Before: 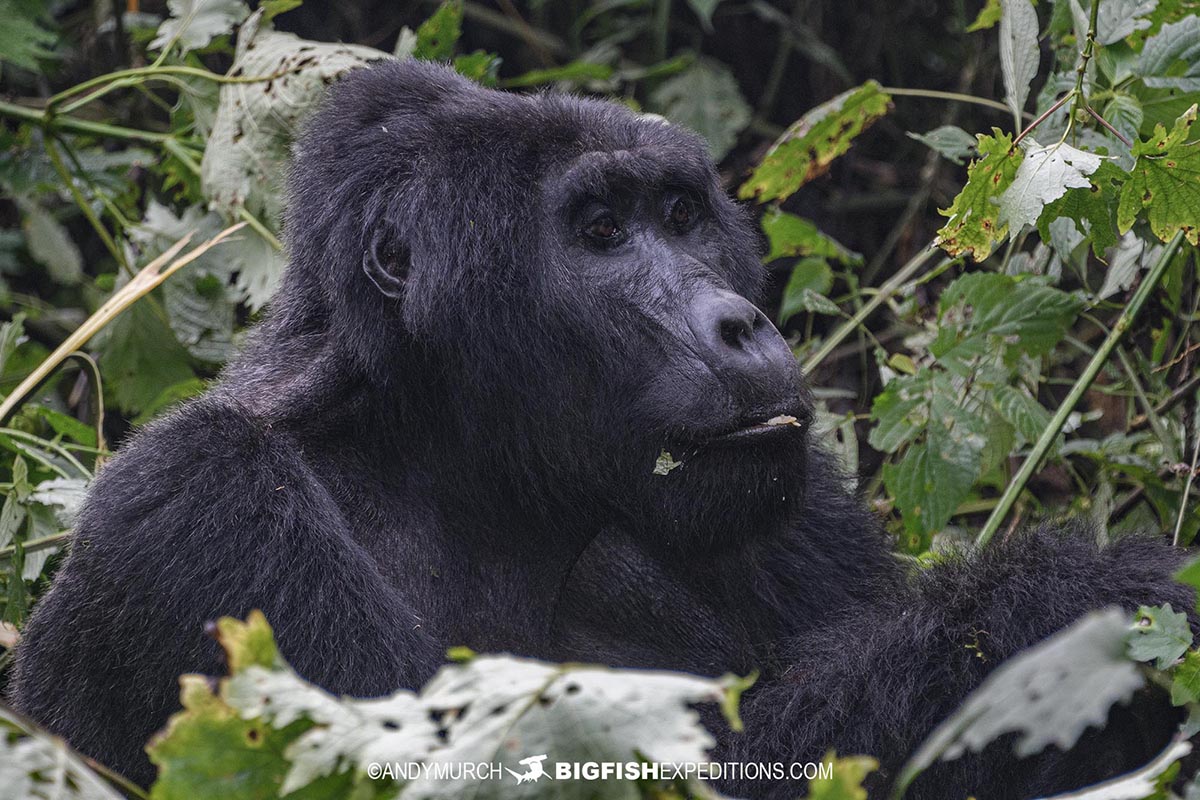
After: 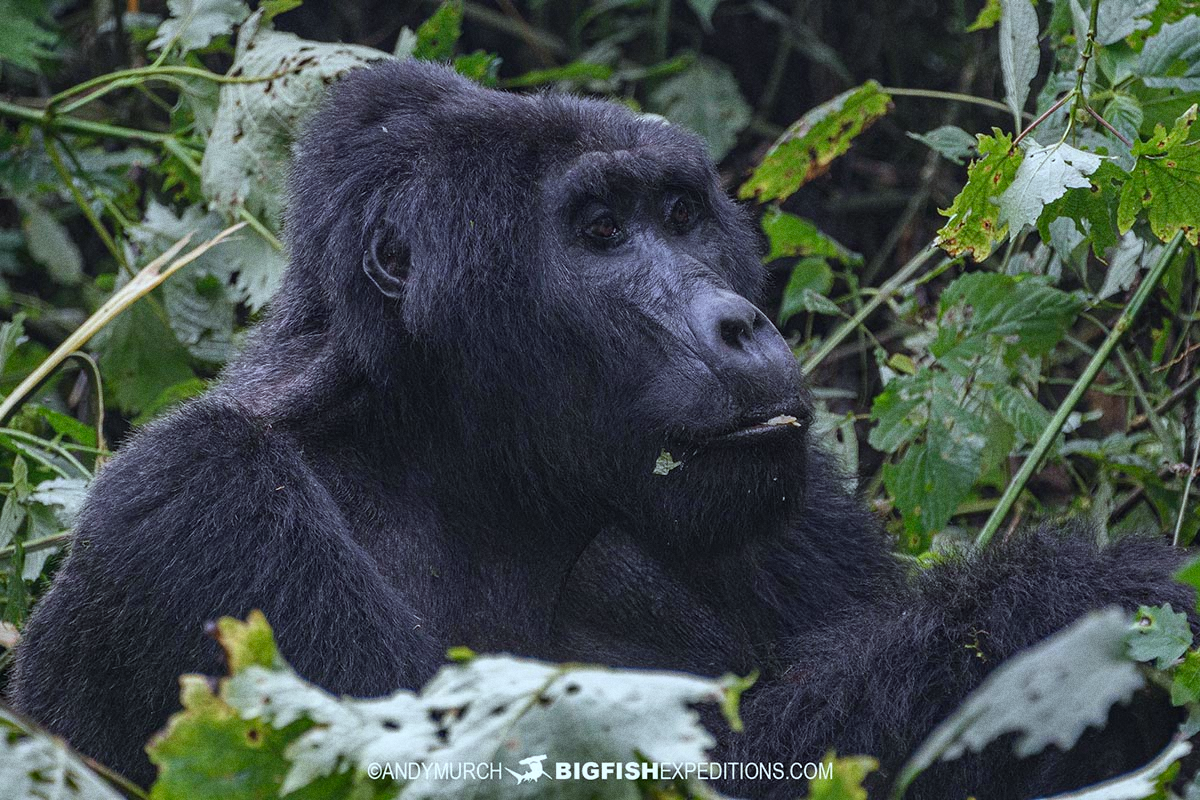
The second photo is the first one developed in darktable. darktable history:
grain: coarseness 22.88 ISO
white balance: red 0.925, blue 1.046
